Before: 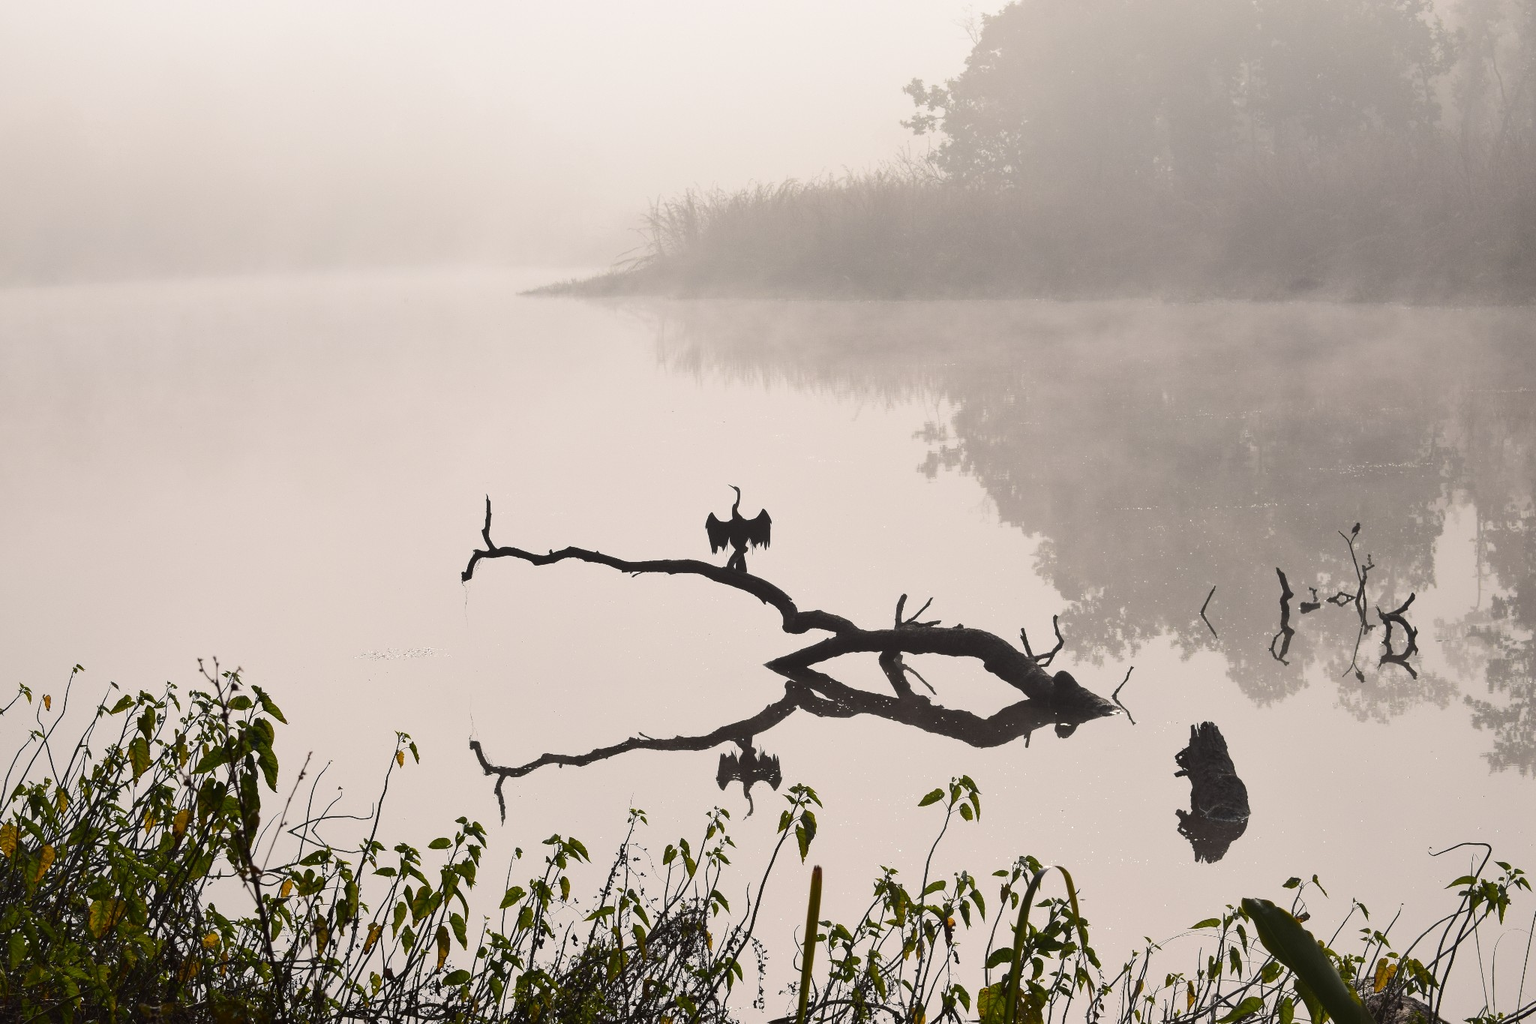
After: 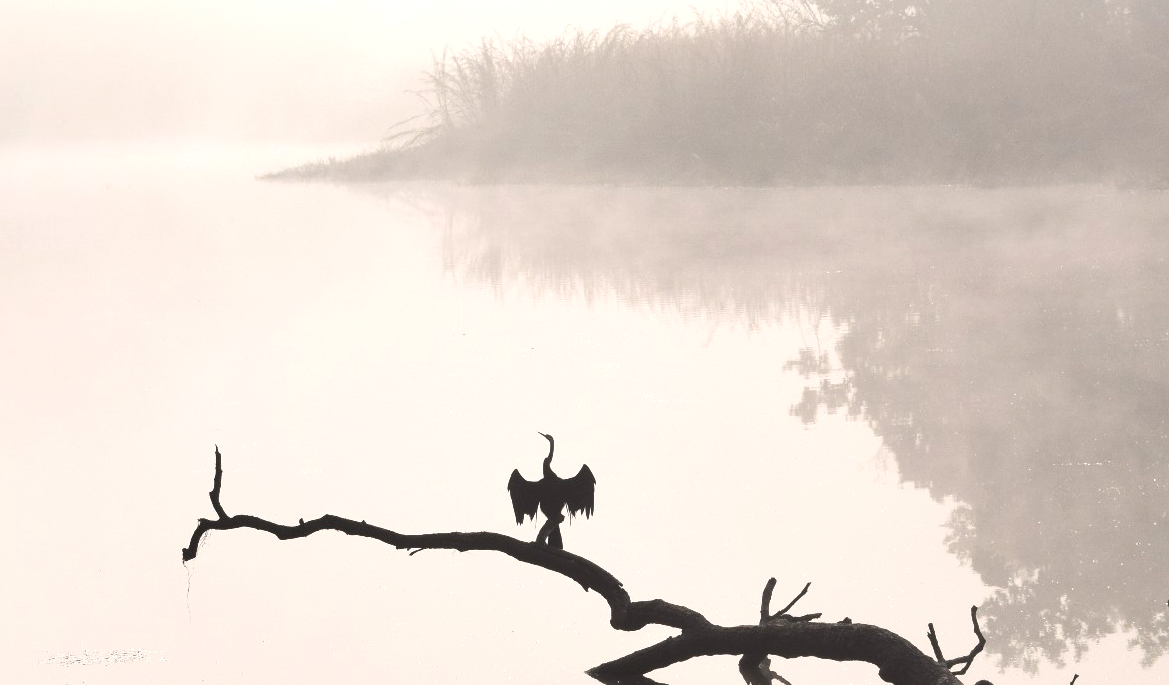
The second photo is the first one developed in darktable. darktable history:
crop: left 21.187%, top 15.703%, right 21.729%, bottom 34.113%
exposure: black level correction 0.001, exposure 0.499 EV, compensate highlight preservation false
